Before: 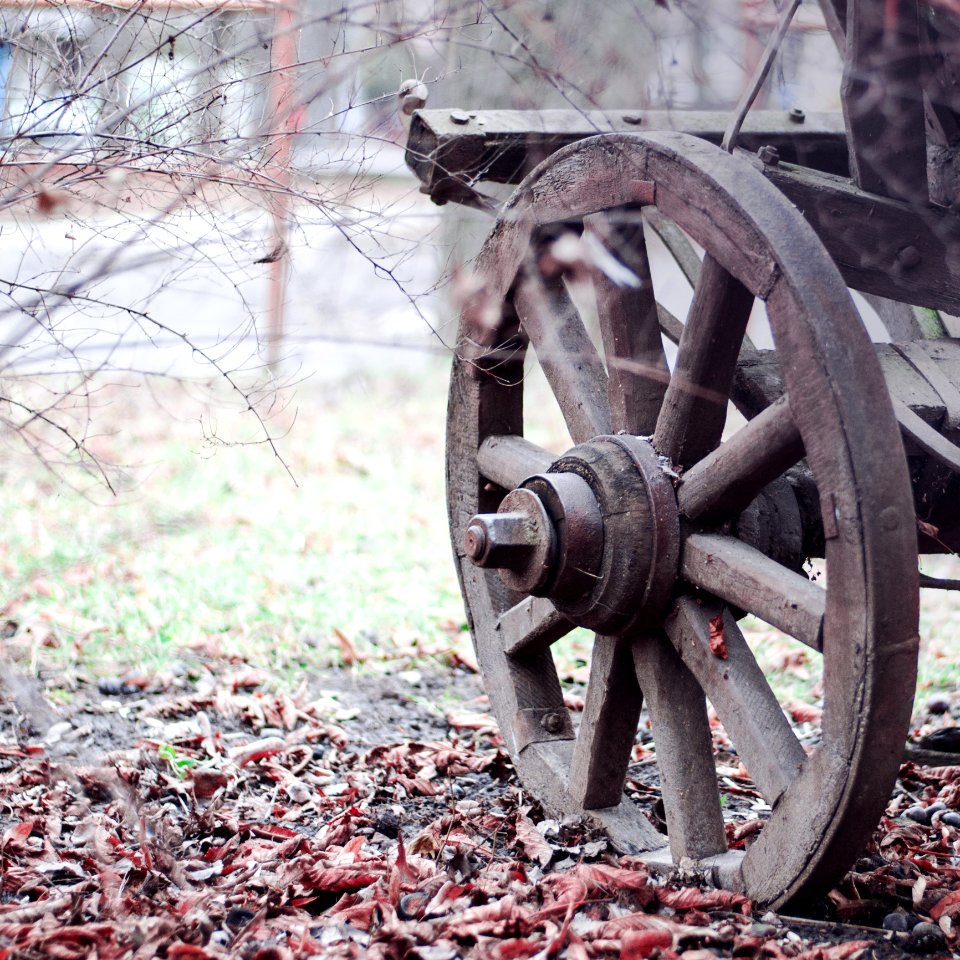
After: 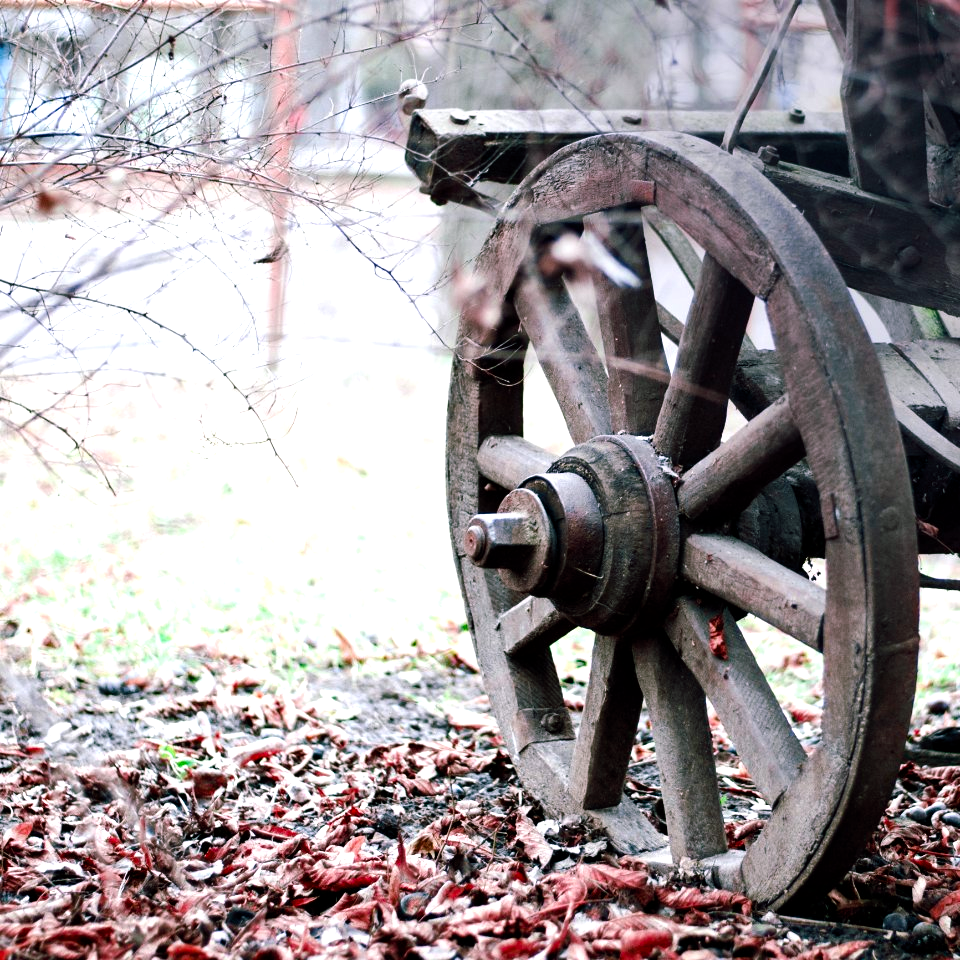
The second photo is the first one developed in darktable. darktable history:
color balance rgb: shadows lift › chroma 11.917%, shadows lift › hue 131.52°, perceptual saturation grading › global saturation 20%, perceptual saturation grading › highlights -25.548%, perceptual saturation grading › shadows 25.918%, global vibrance 25.06%, contrast 19.879%
